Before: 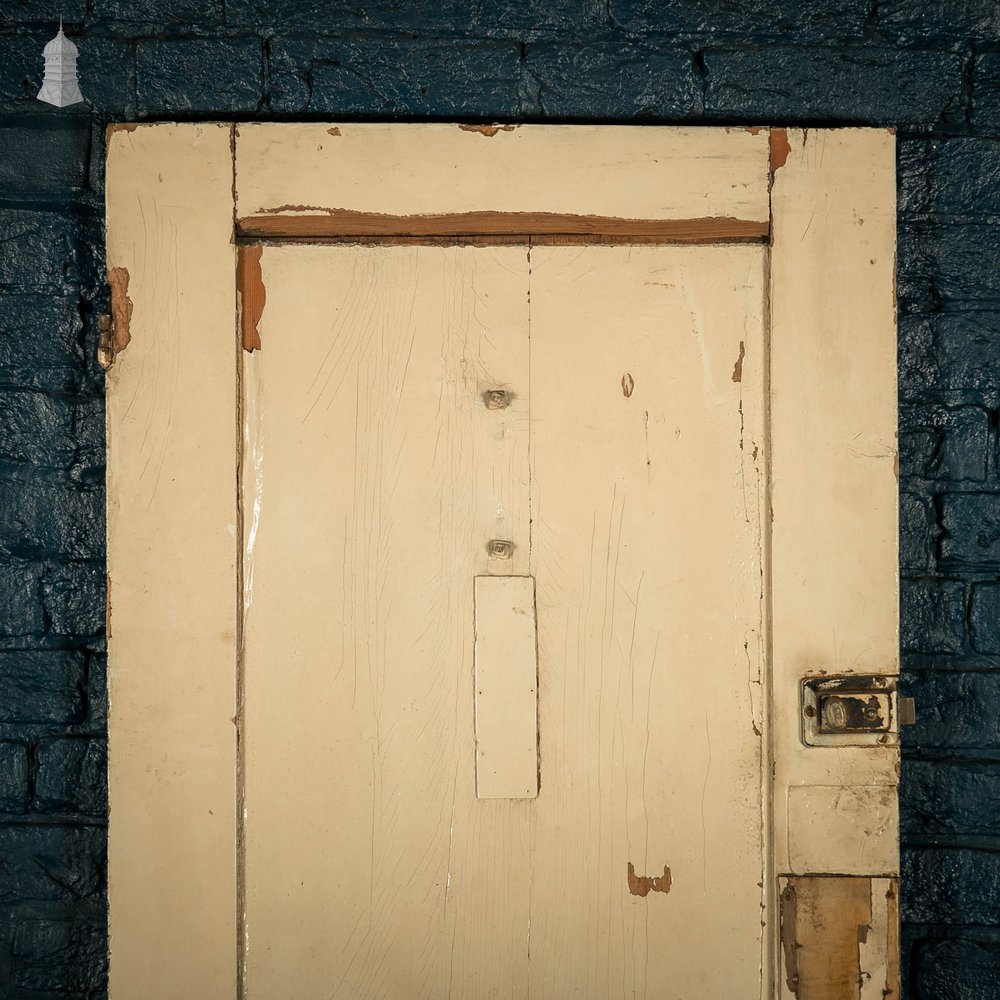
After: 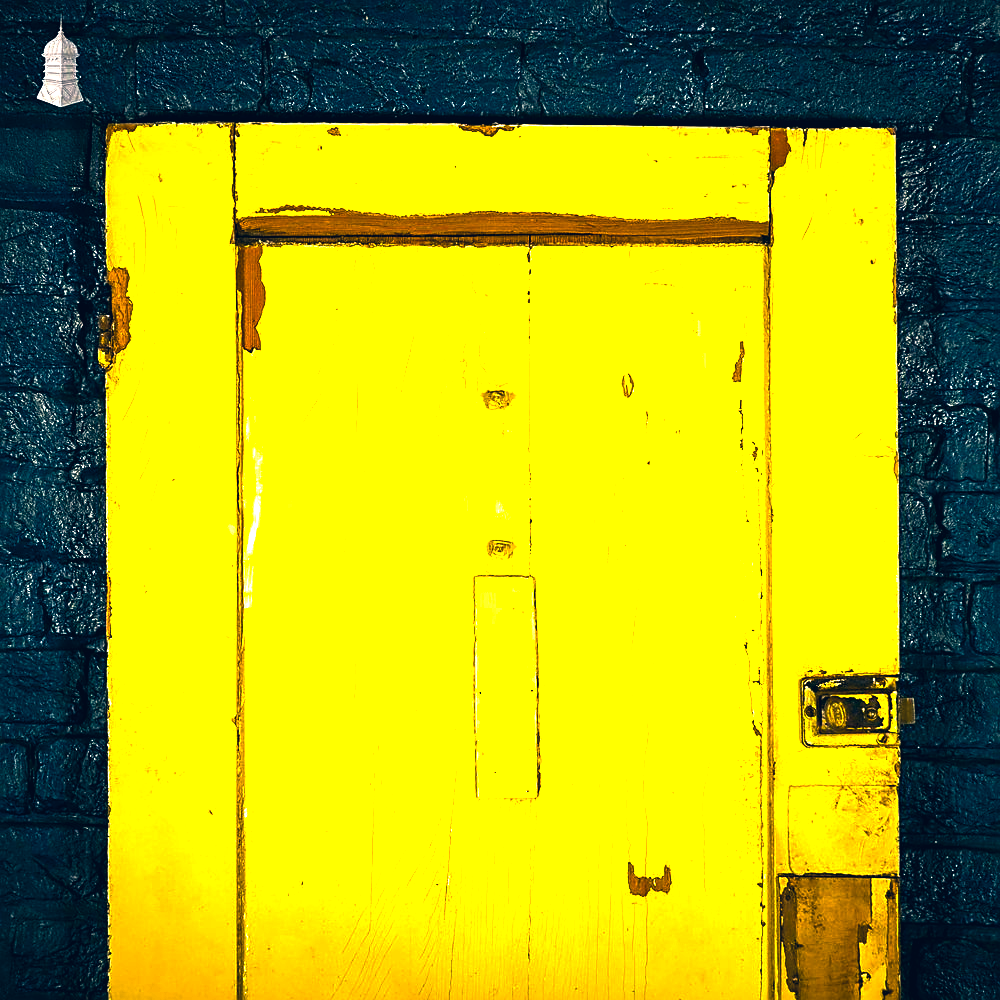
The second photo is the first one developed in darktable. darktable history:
sharpen: on, module defaults
color balance rgb: linear chroma grading › shadows -30%, linear chroma grading › global chroma 35%, perceptual saturation grading › global saturation 75%, perceptual saturation grading › shadows -30%, perceptual brilliance grading › highlights 75%, perceptual brilliance grading › shadows -30%, global vibrance 35%
color correction: highlights a* 10.32, highlights b* 14.66, shadows a* -9.59, shadows b* -15.02
